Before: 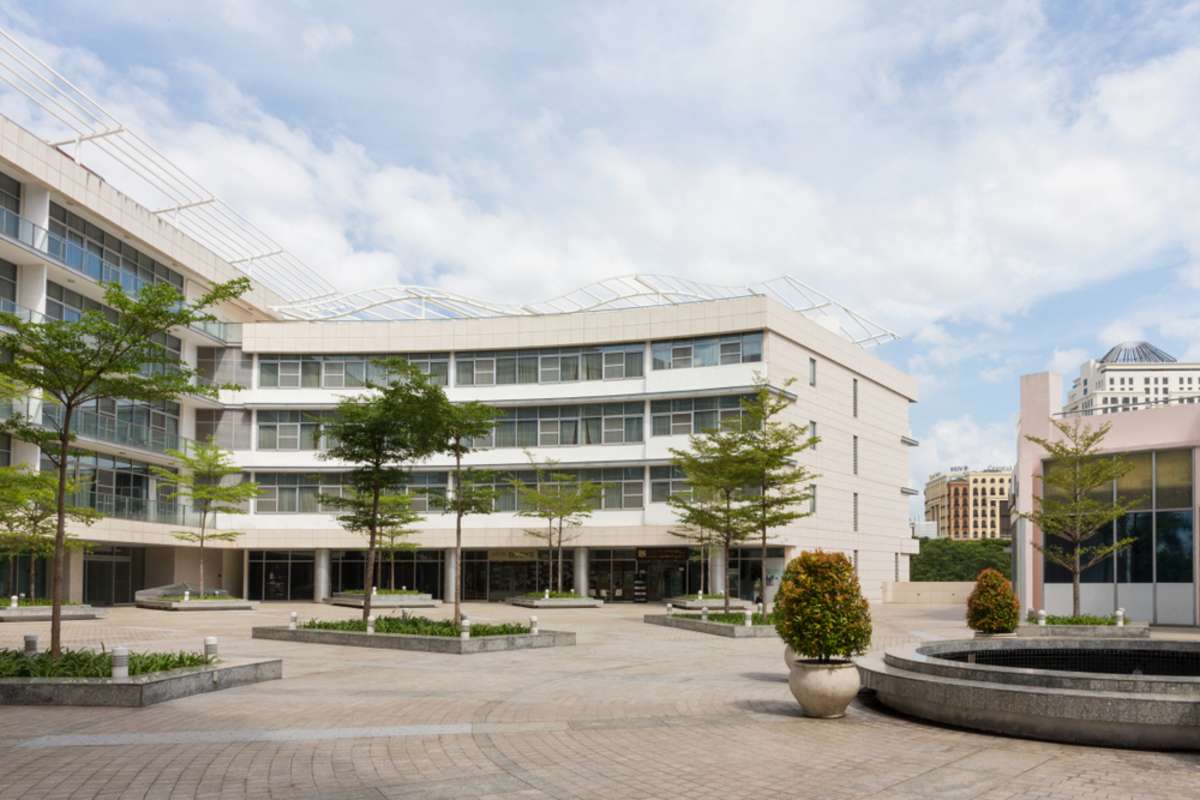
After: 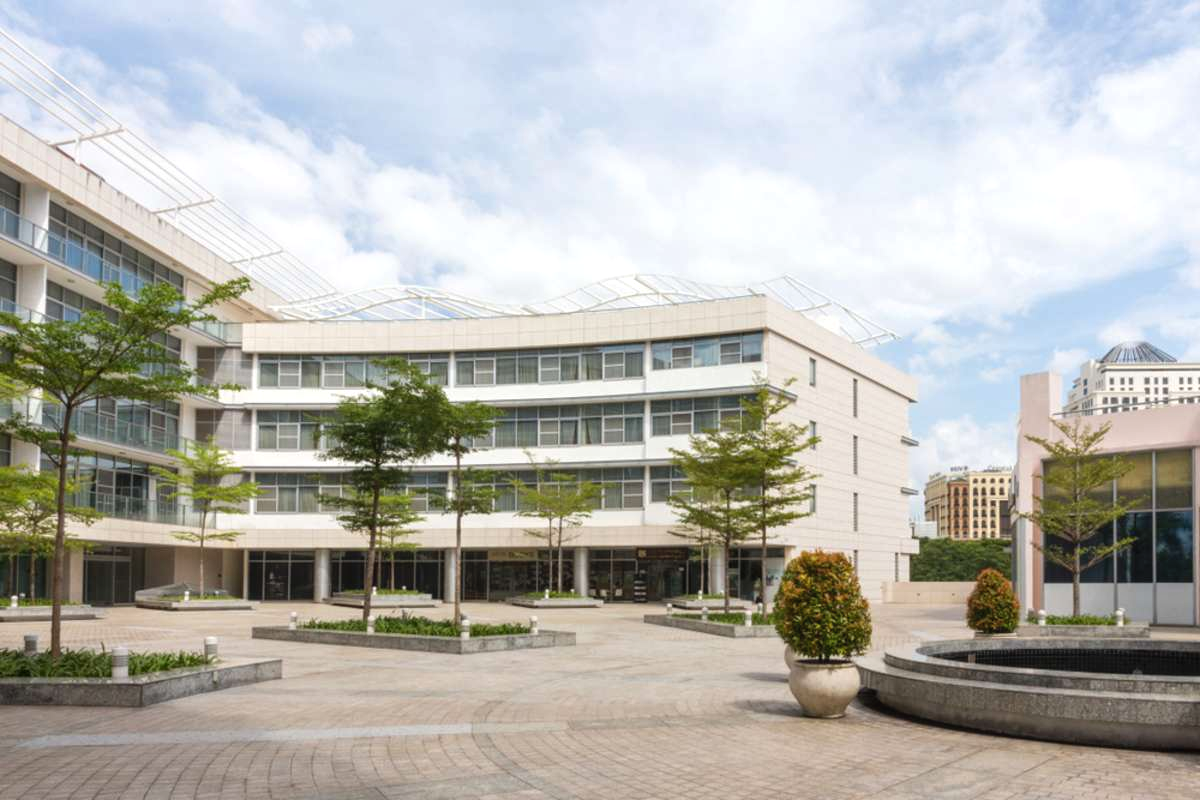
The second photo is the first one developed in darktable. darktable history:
exposure: exposure 0.236 EV, compensate highlight preservation false
local contrast: detail 110%
